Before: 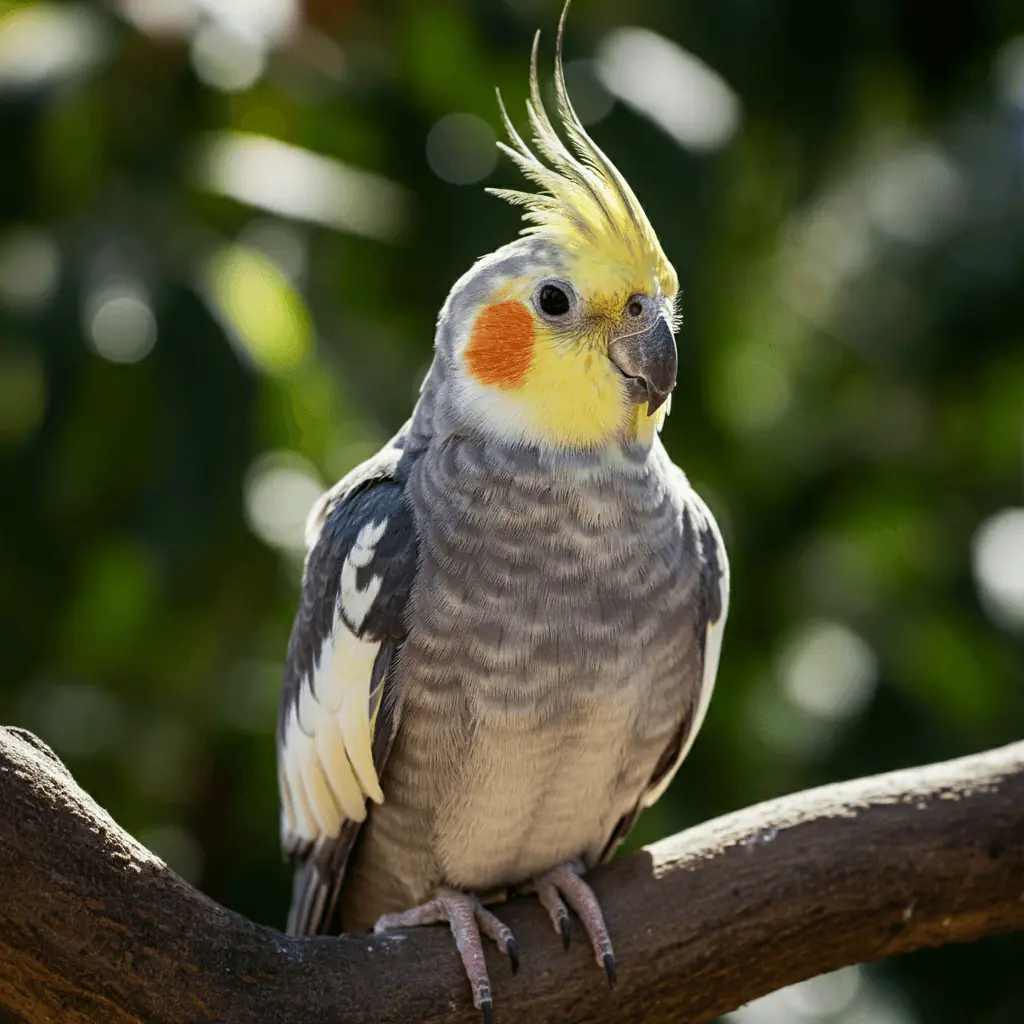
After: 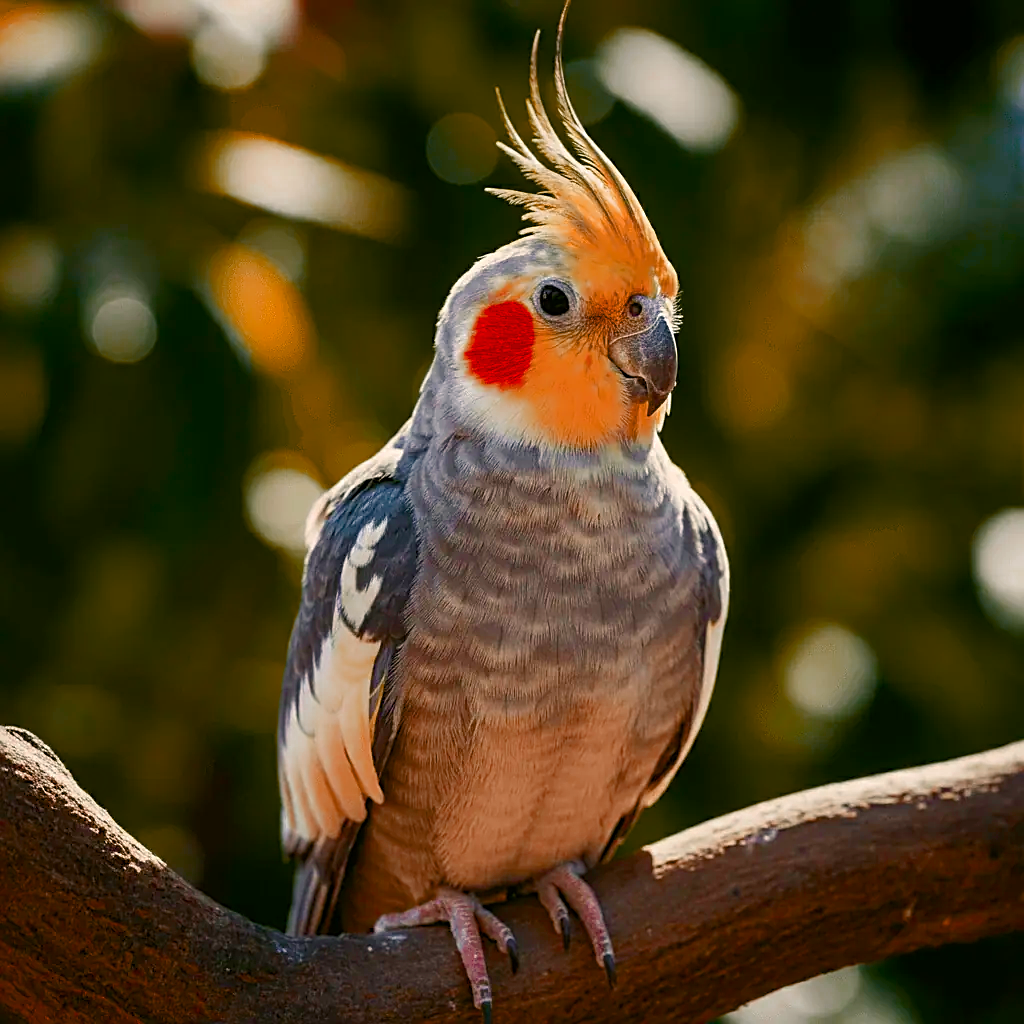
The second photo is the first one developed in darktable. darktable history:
sharpen: on, module defaults
exposure: compensate exposure bias true, compensate highlight preservation false
color balance rgb: highlights gain › chroma 2.942%, highlights gain › hue 60.6°, linear chroma grading › global chroma 40.754%, perceptual saturation grading › global saturation 20%, perceptual saturation grading › highlights -25.792%, perceptual saturation grading › shadows 49.724%, perceptual brilliance grading › global brilliance 3.471%, global vibrance 20%
color zones: curves: ch0 [(0, 0.299) (0.25, 0.383) (0.456, 0.352) (0.736, 0.571)]; ch1 [(0, 0.63) (0.151, 0.568) (0.254, 0.416) (0.47, 0.558) (0.732, 0.37) (0.909, 0.492)]; ch2 [(0.004, 0.604) (0.158, 0.443) (0.257, 0.403) (0.761, 0.468)]
